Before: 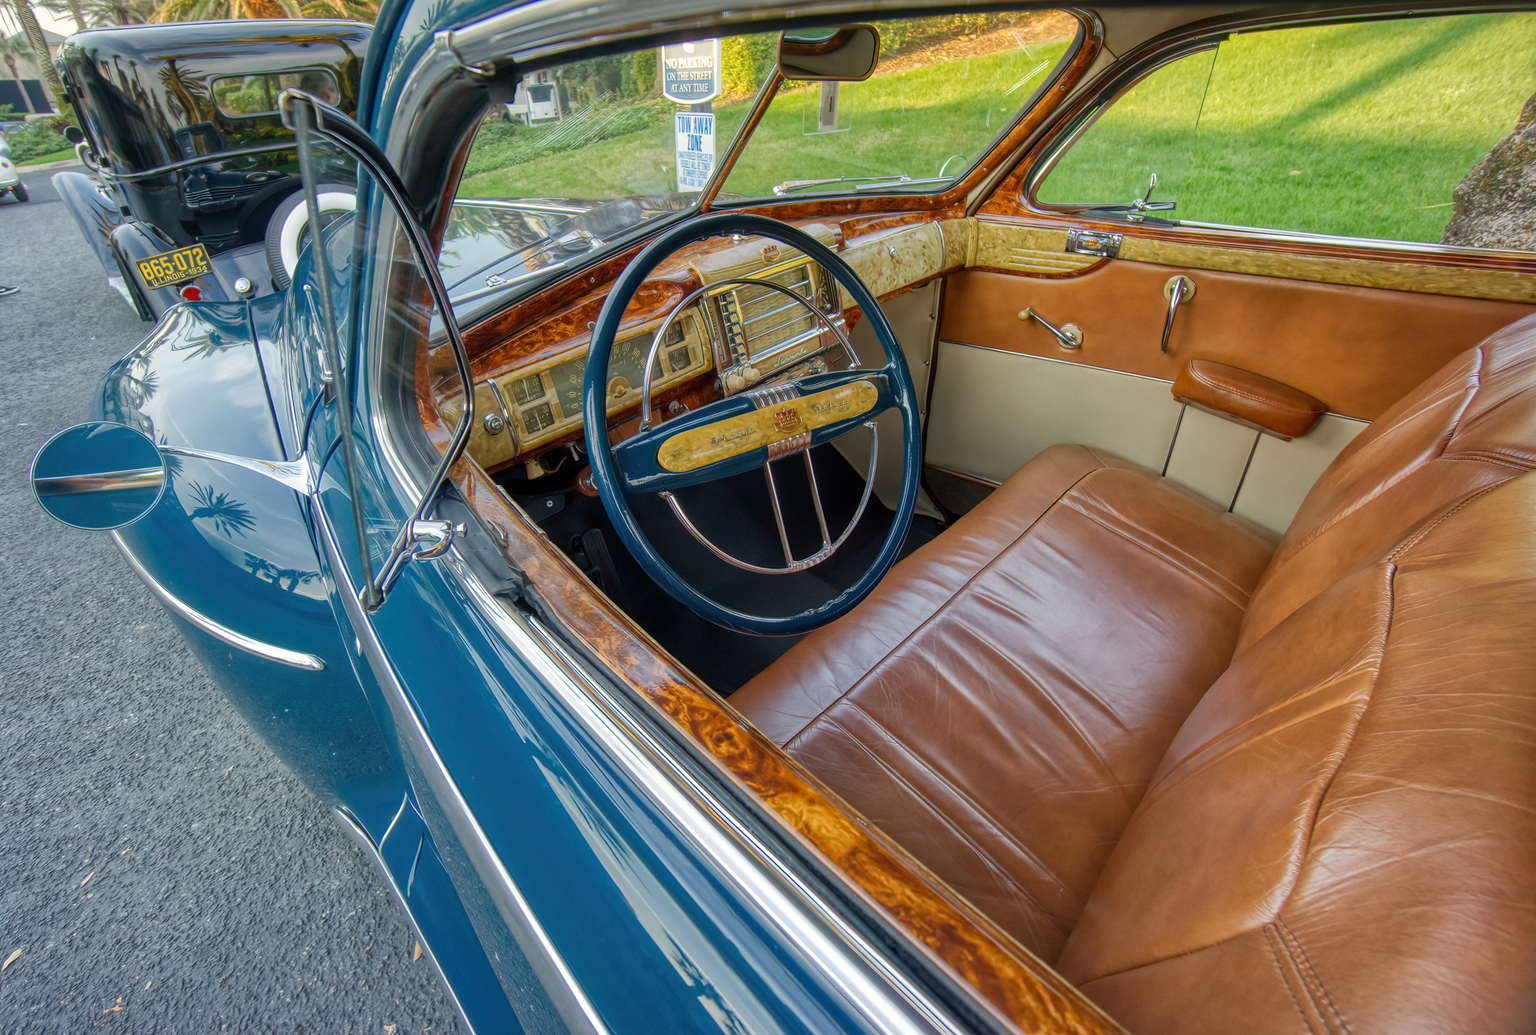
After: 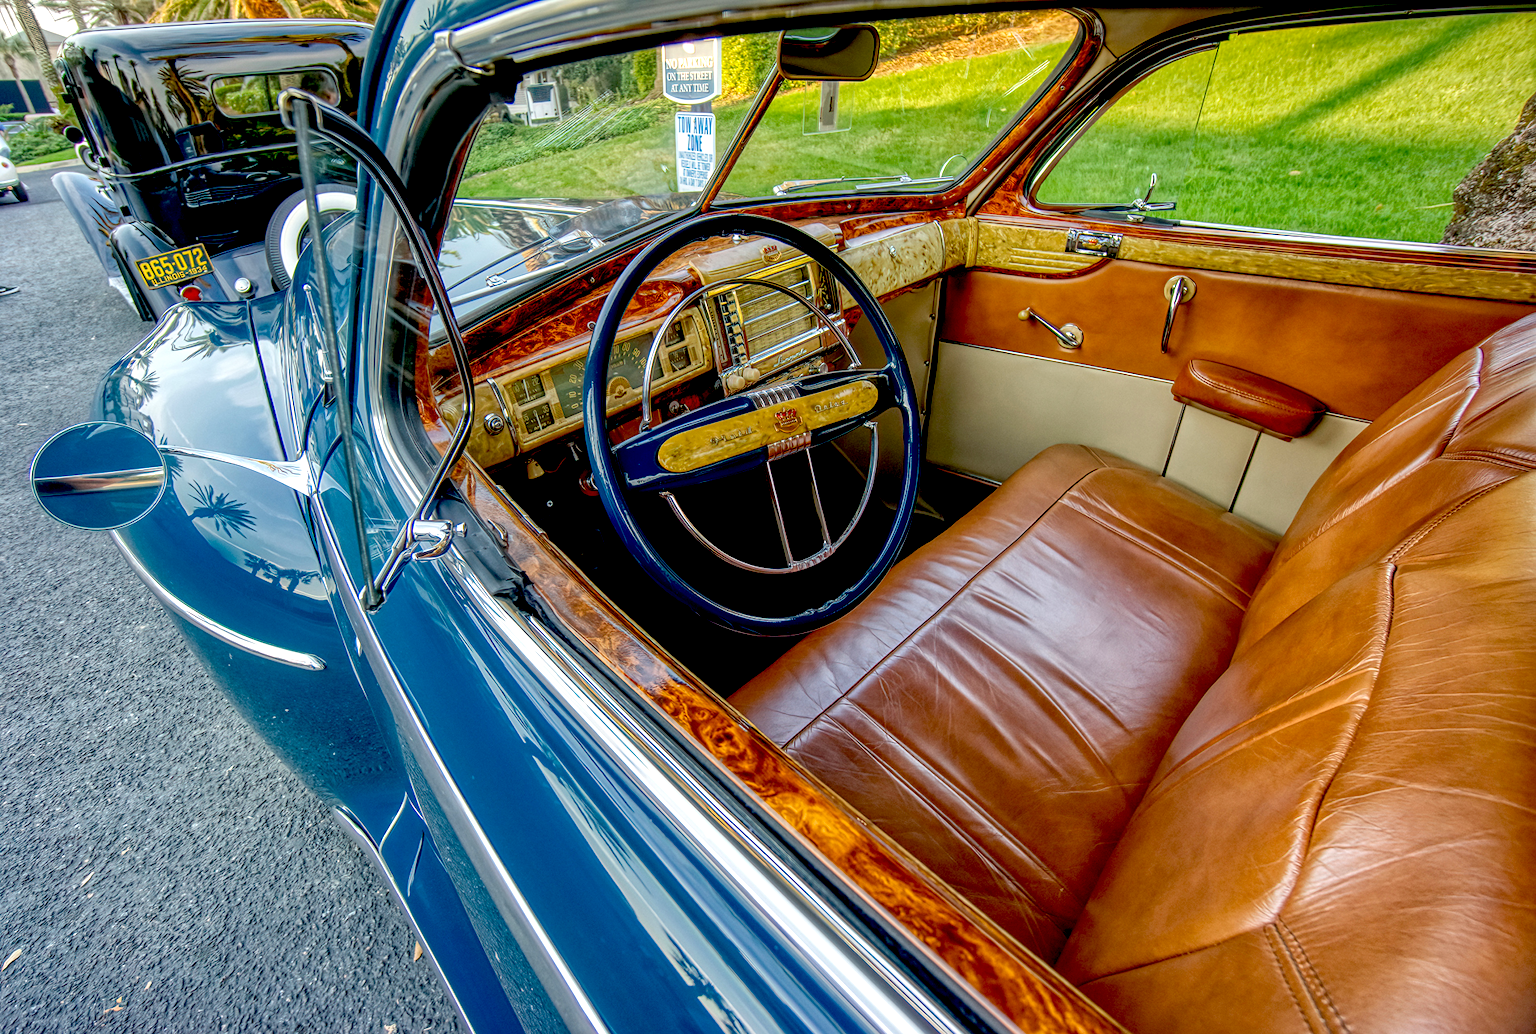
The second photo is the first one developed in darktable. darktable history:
exposure: black level correction 0.04, exposure 0.5 EV, compensate highlight preservation false
sharpen: amount 0.2
local contrast: detail 110%
